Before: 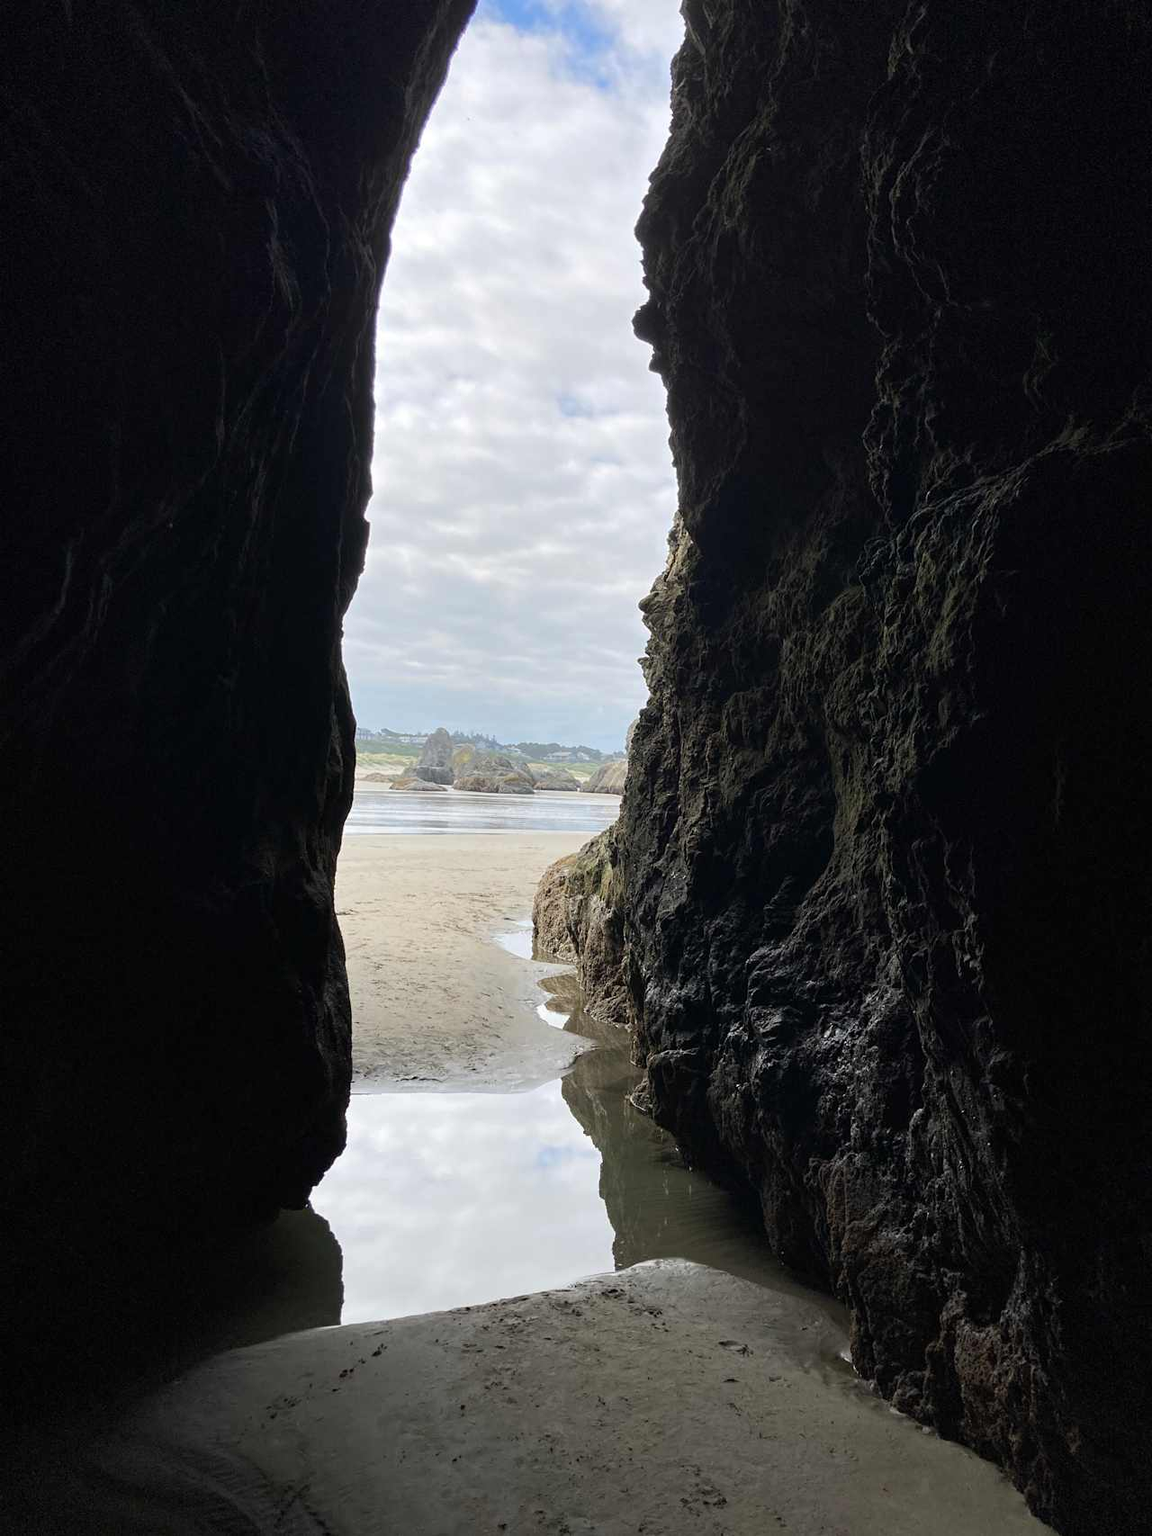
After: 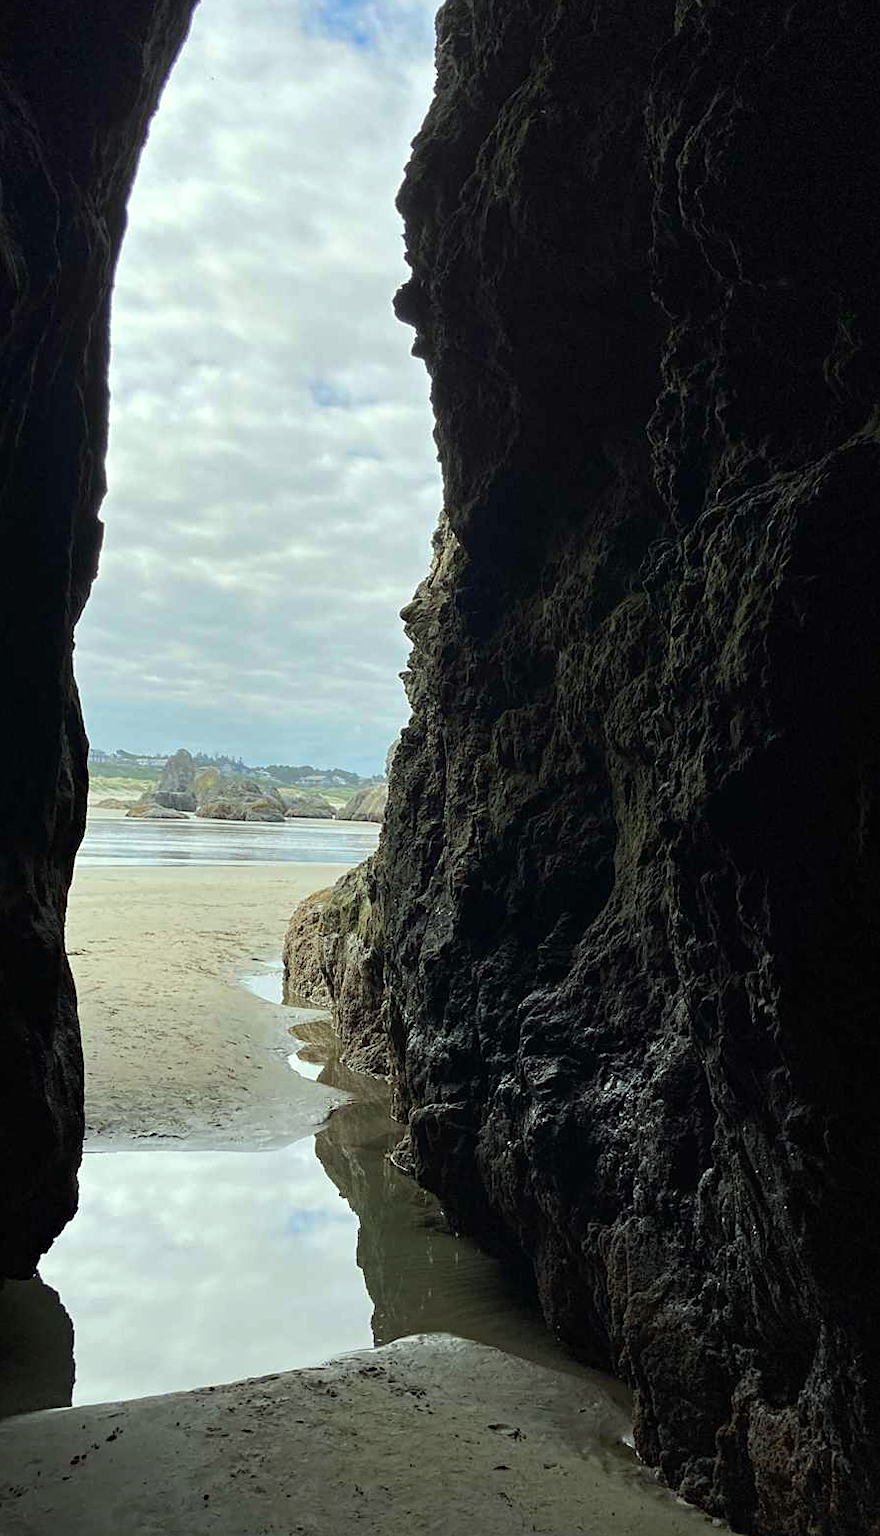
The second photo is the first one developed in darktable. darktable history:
crop and rotate: left 23.908%, top 3.123%, right 6.563%, bottom 6.048%
color correction: highlights a* -7.8, highlights b* 3.55
sharpen: amount 0.217
haze removal: compatibility mode true, adaptive false
